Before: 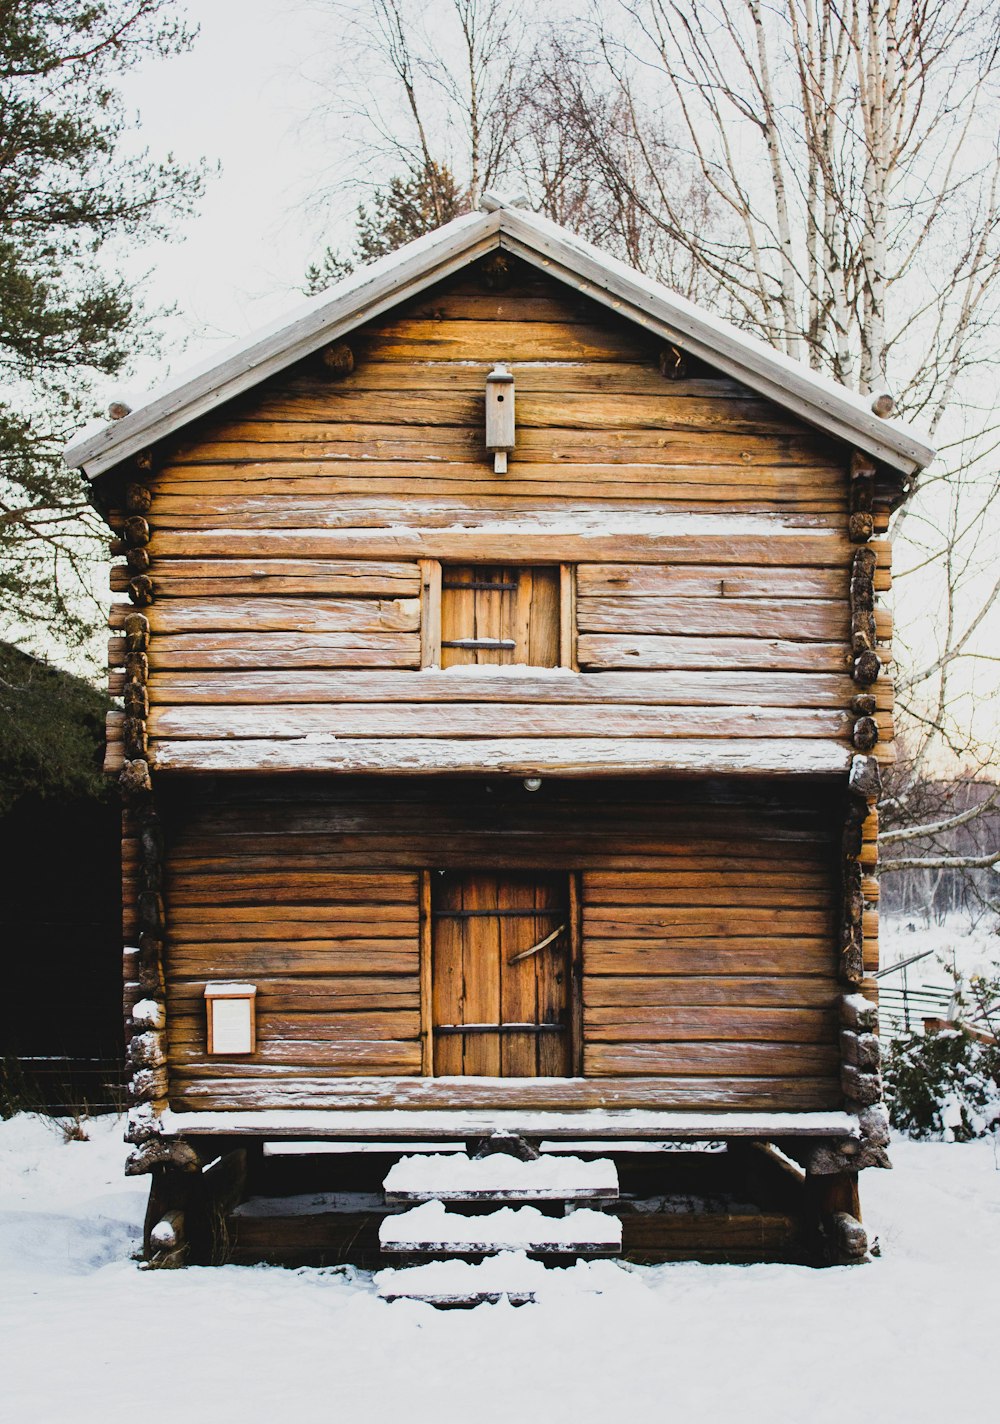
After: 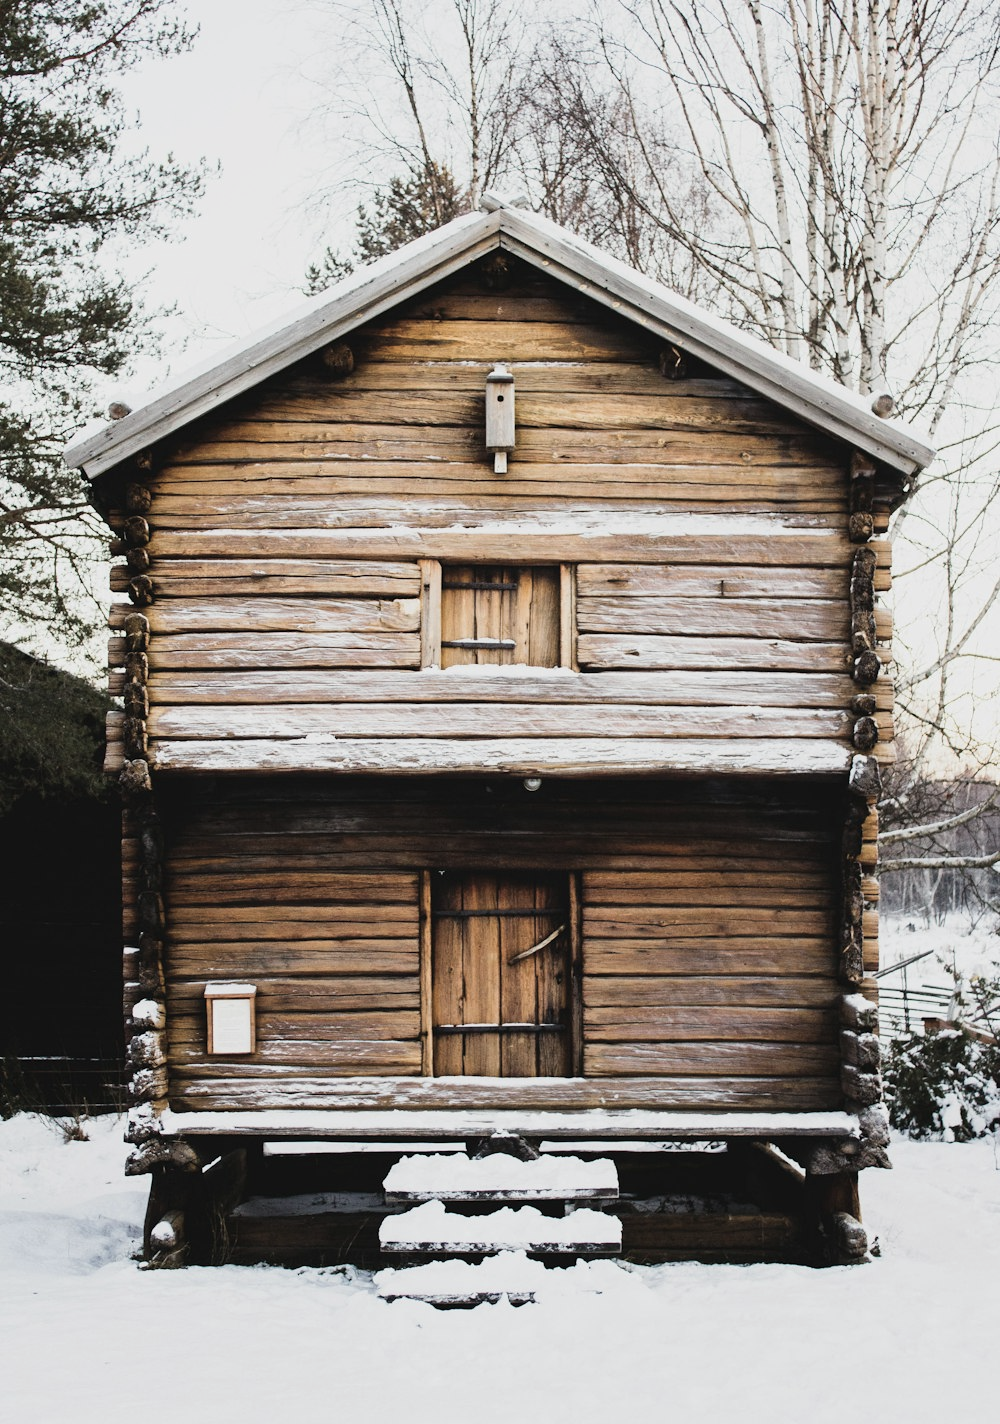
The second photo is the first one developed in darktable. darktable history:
color contrast: green-magenta contrast 0.84, blue-yellow contrast 0.86
contrast brightness saturation: contrast 0.1, saturation -0.3
